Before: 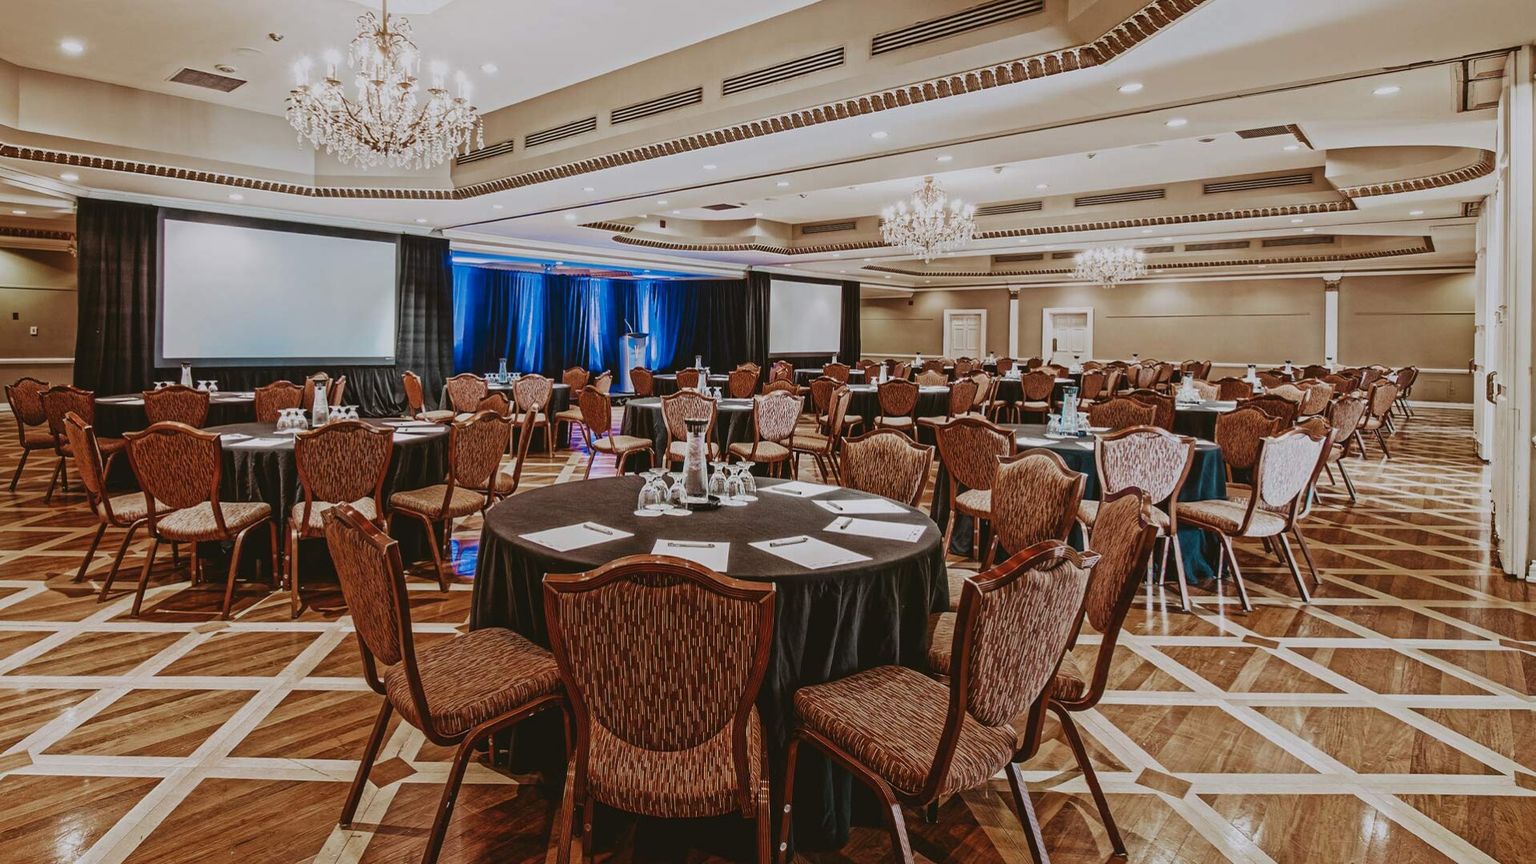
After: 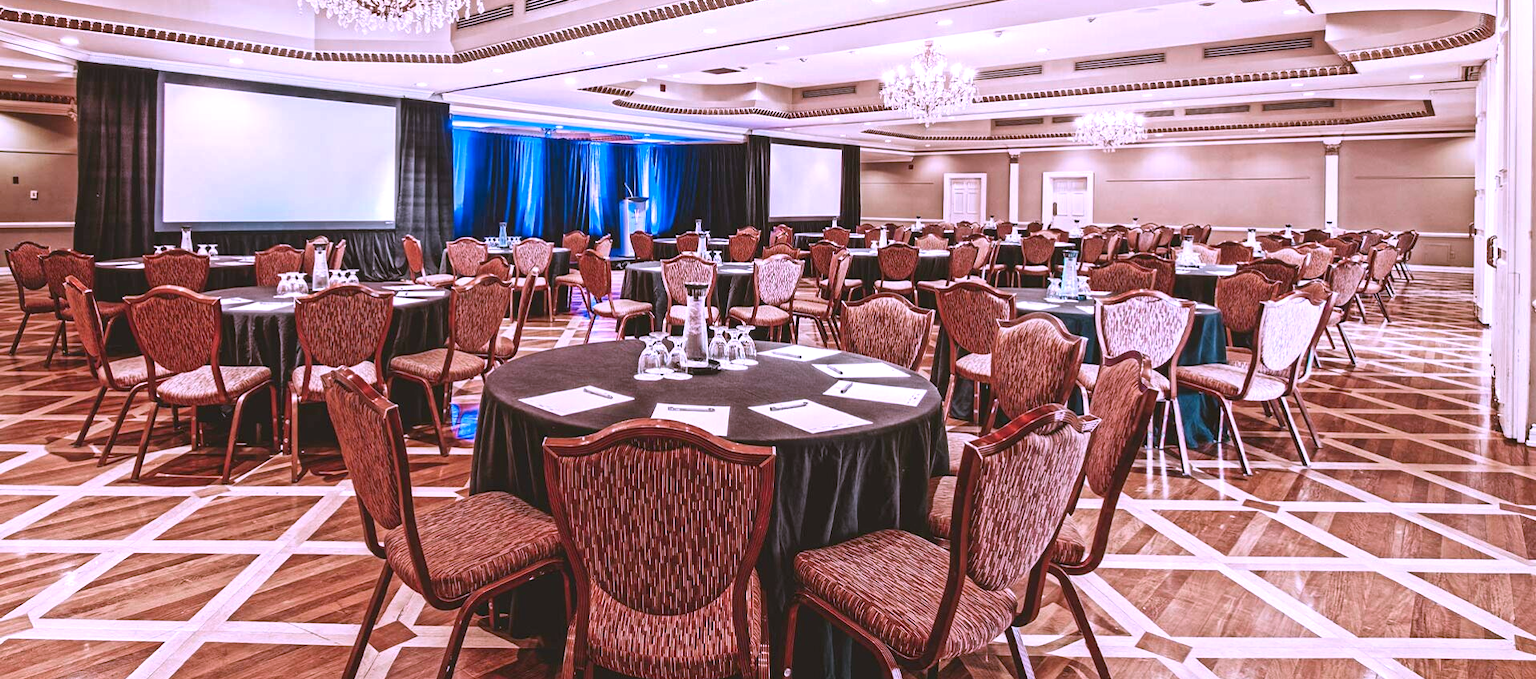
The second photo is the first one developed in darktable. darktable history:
rotate and perspective: automatic cropping off
crop and rotate: top 15.774%, bottom 5.506%
exposure: exposure 0.935 EV, compensate highlight preservation false
white balance: red 0.988, blue 1.017
color correction: highlights a* 15.03, highlights b* -25.07
